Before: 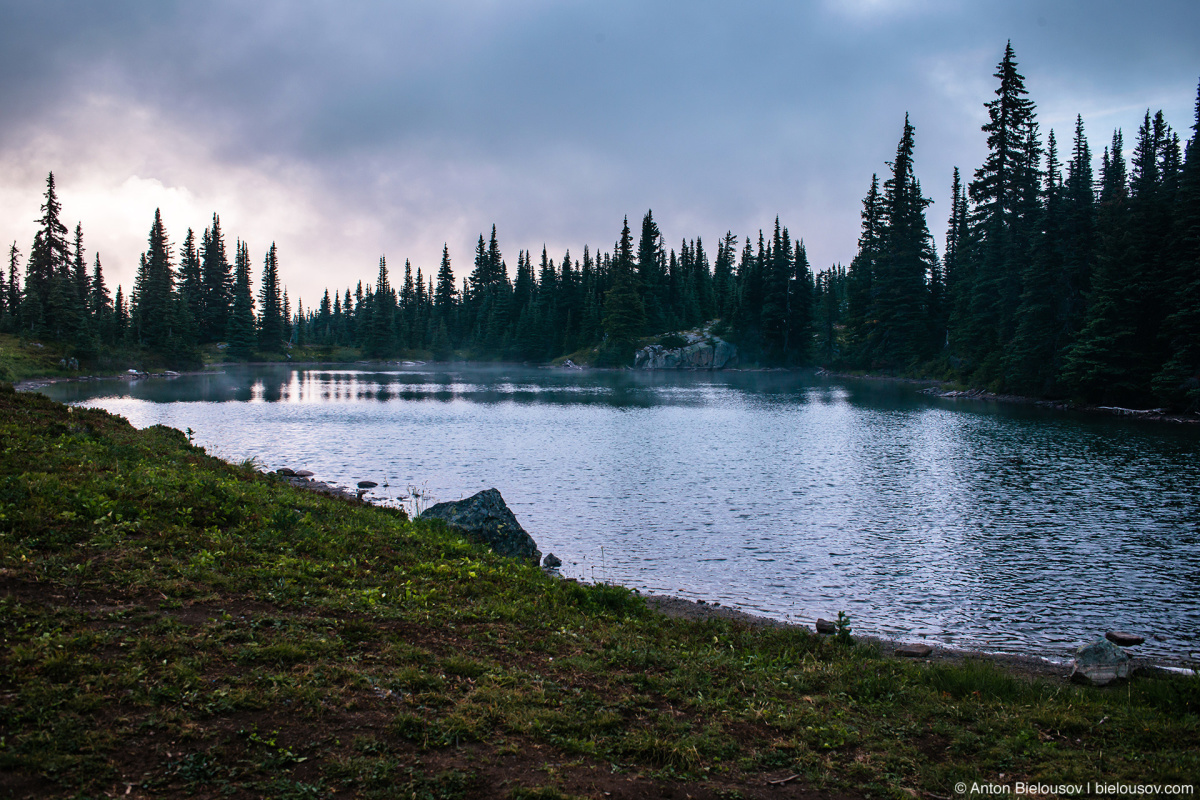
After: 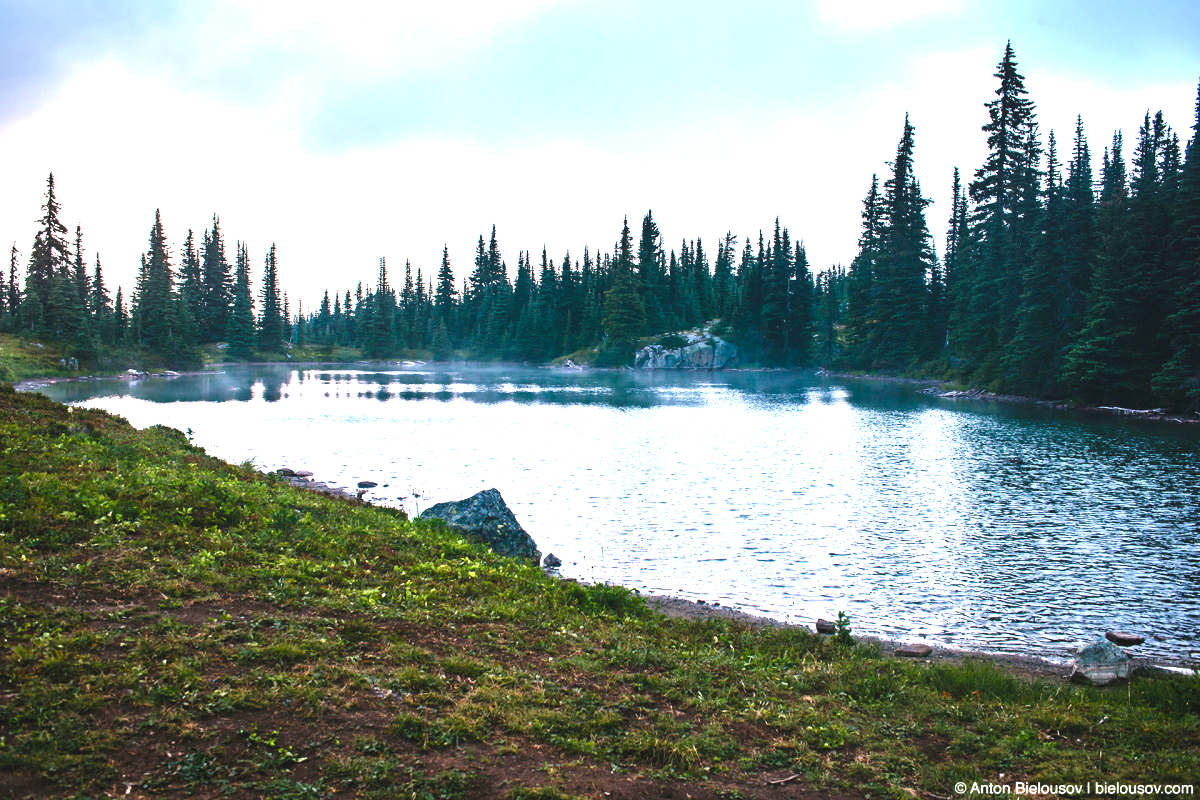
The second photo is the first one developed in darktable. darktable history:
color balance rgb: linear chroma grading › global chroma 5.281%, perceptual saturation grading › global saturation 0.585%, perceptual saturation grading › highlights -15.029%, perceptual saturation grading › shadows 24.963%, global vibrance 9.17%
exposure: black level correction -0.002, exposure 1.111 EV, compensate exposure bias true, compensate highlight preservation false
